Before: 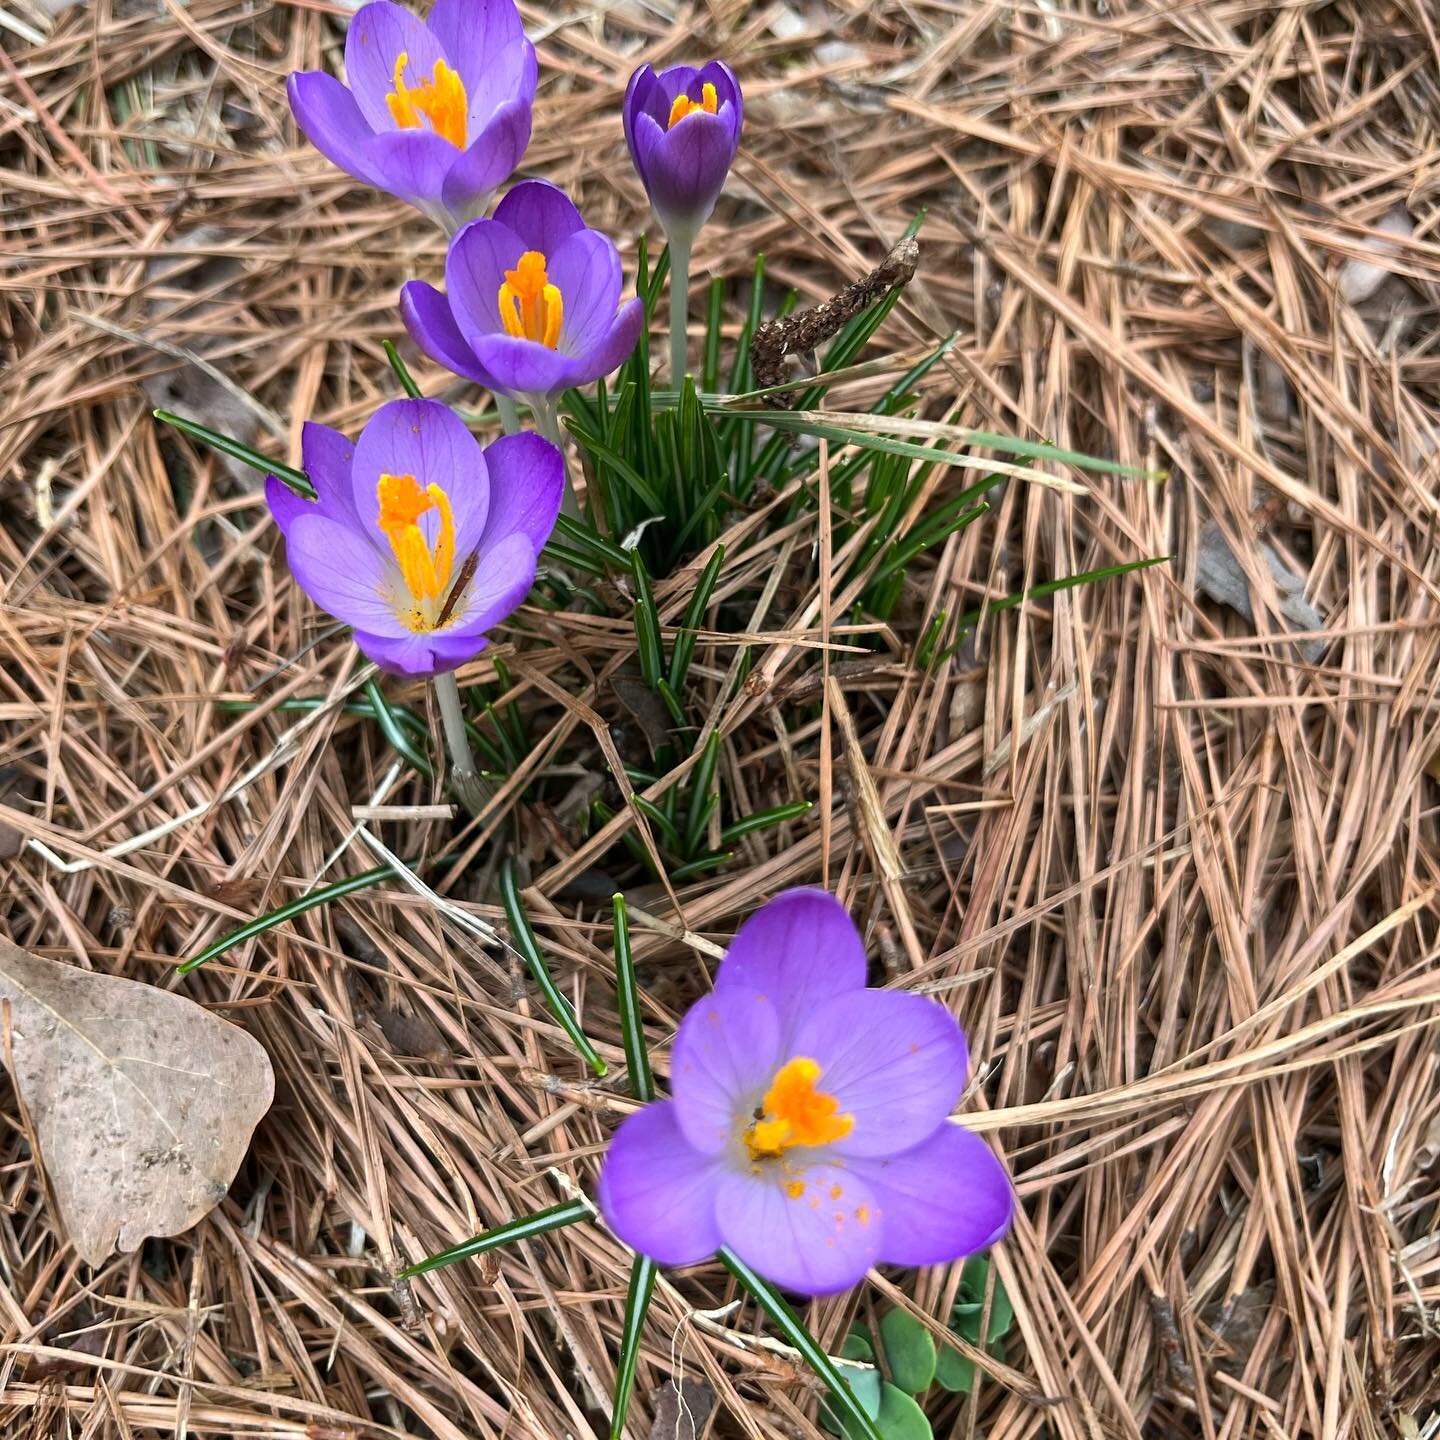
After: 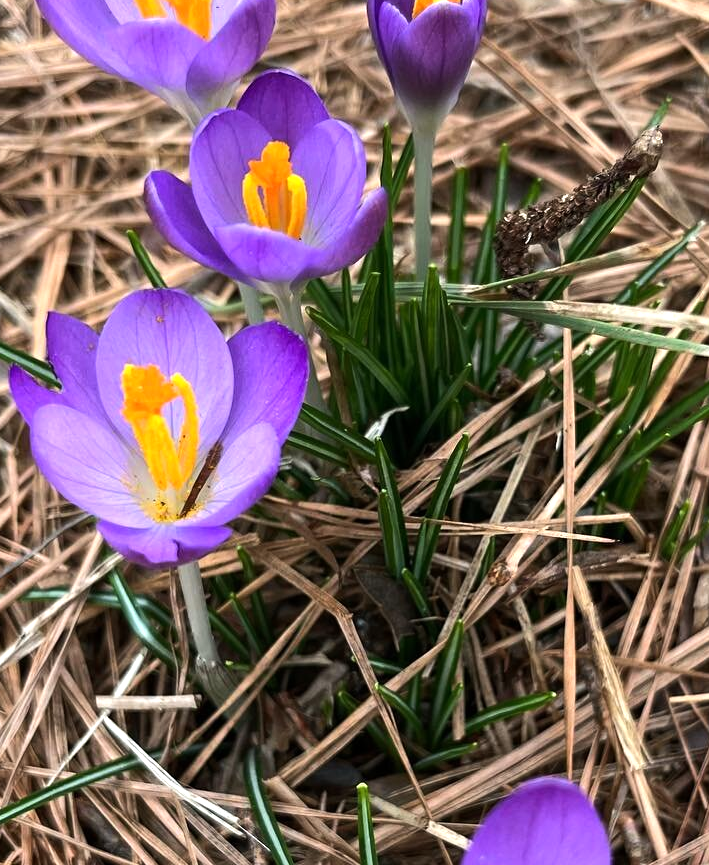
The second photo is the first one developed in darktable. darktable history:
tone equalizer: -8 EV -0.417 EV, -7 EV -0.389 EV, -6 EV -0.333 EV, -5 EV -0.222 EV, -3 EV 0.222 EV, -2 EV 0.333 EV, -1 EV 0.389 EV, +0 EV 0.417 EV, edges refinement/feathering 500, mask exposure compensation -1.57 EV, preserve details no
crop: left 17.835%, top 7.675%, right 32.881%, bottom 32.213%
